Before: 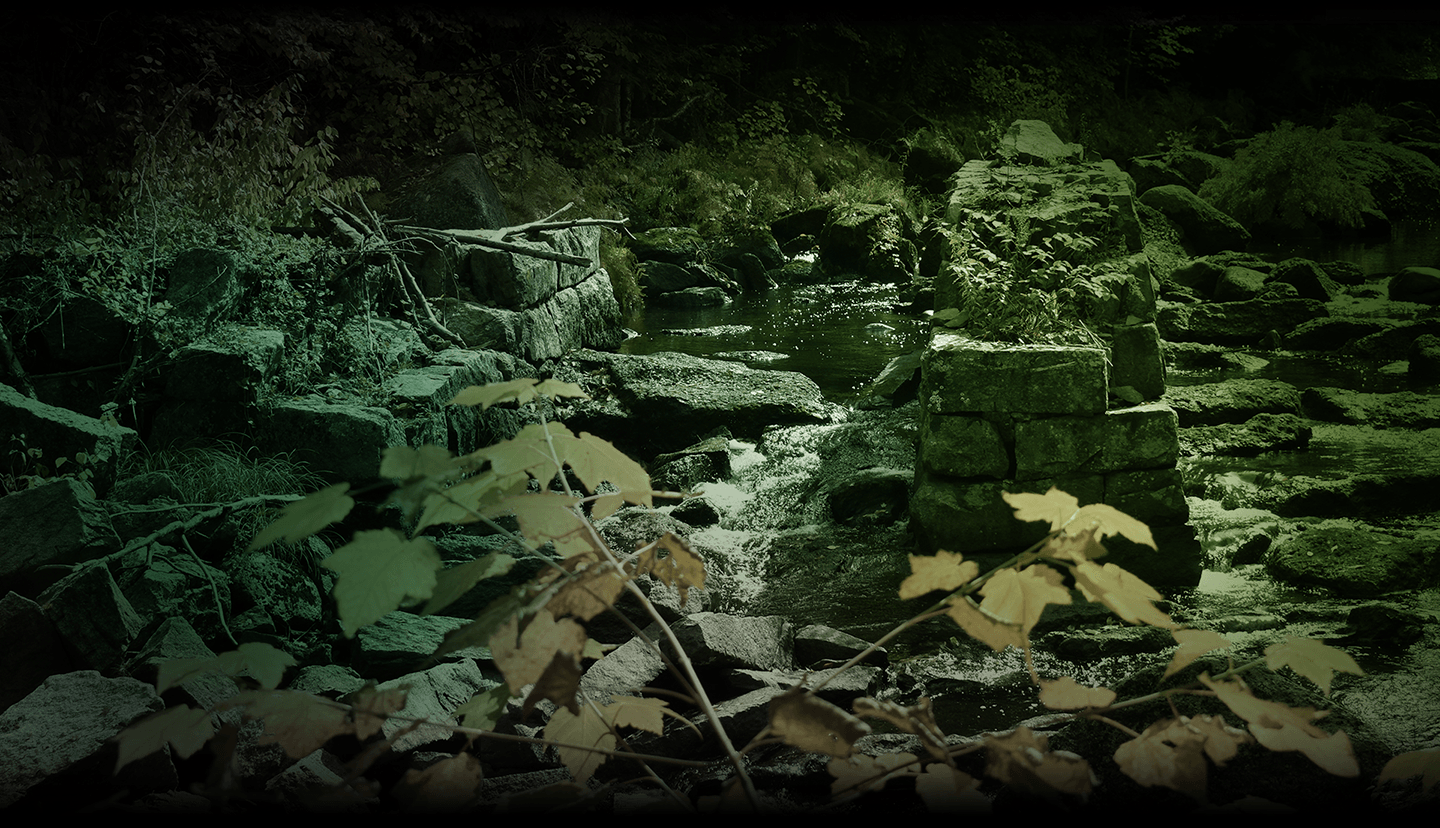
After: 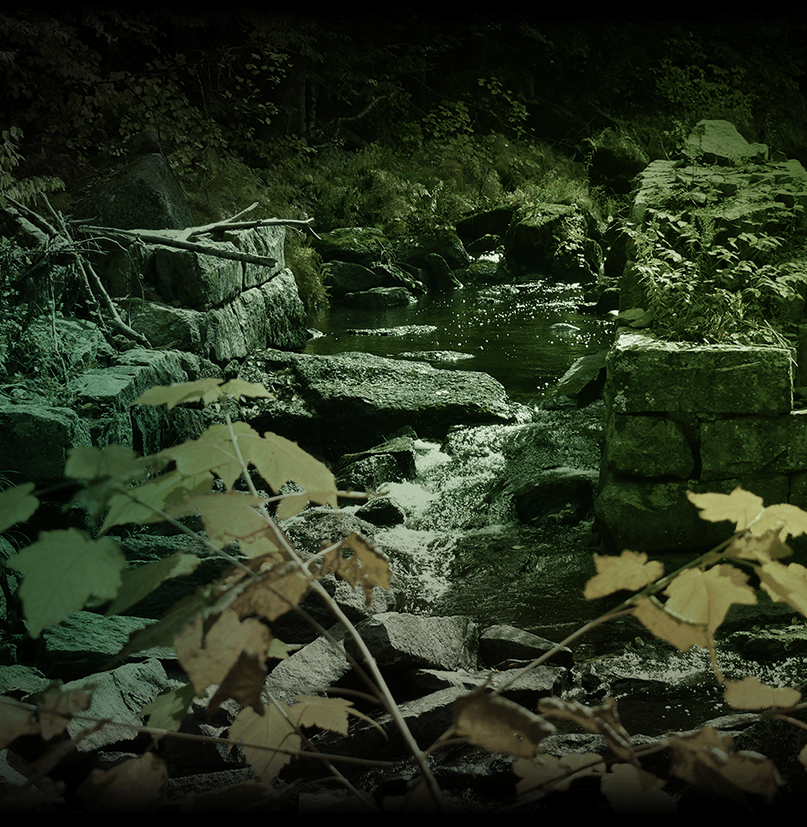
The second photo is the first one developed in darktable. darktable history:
crop: left 21.878%, right 22.049%, bottom 0.014%
